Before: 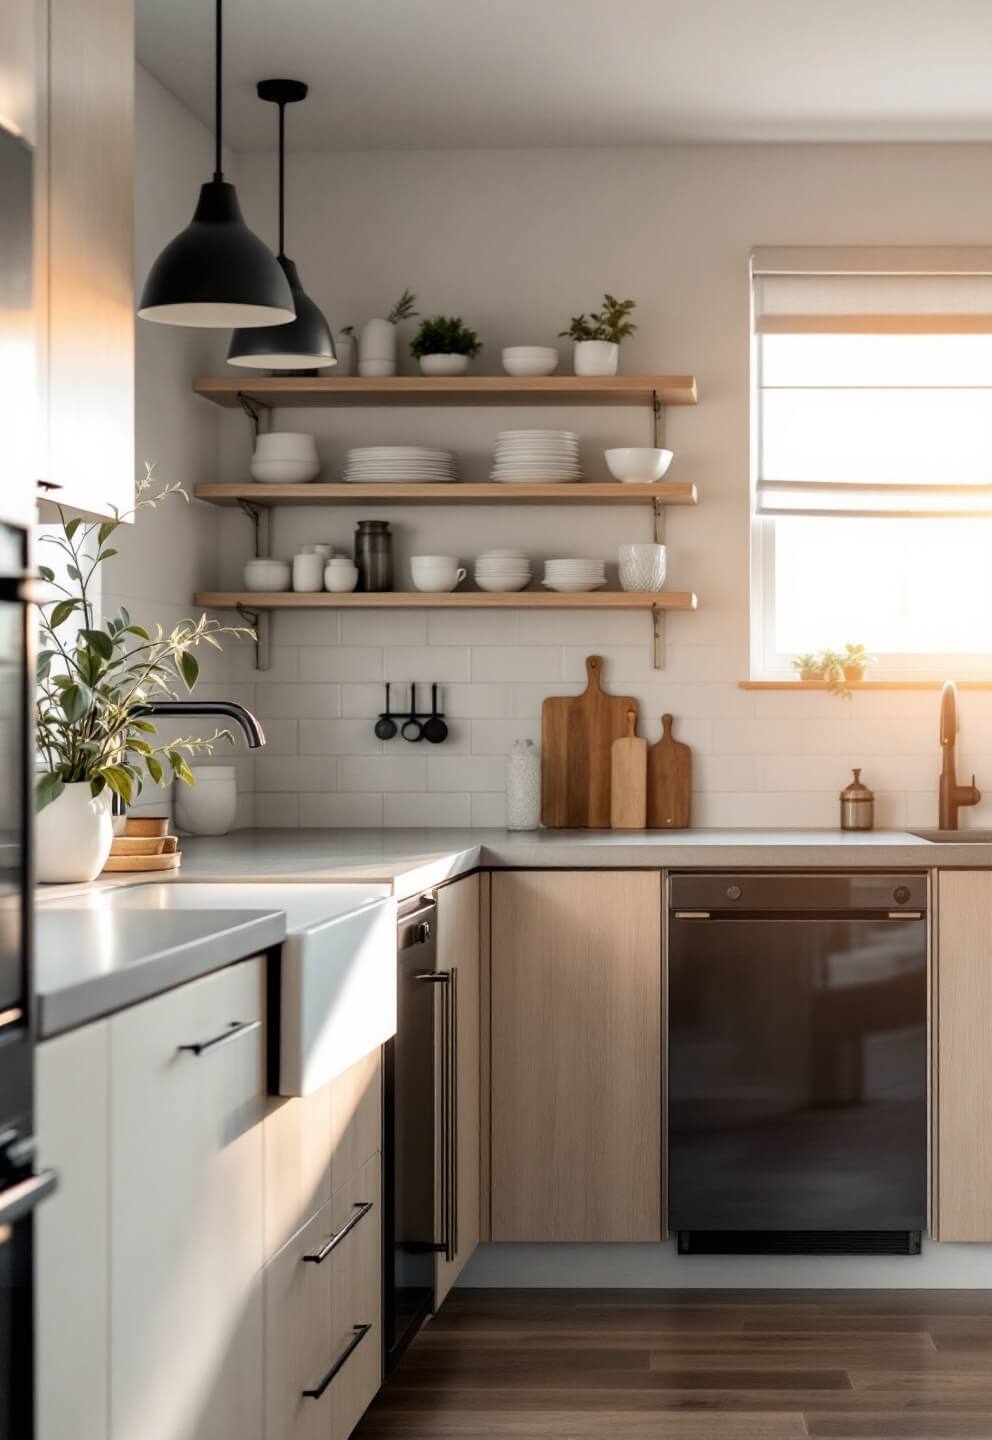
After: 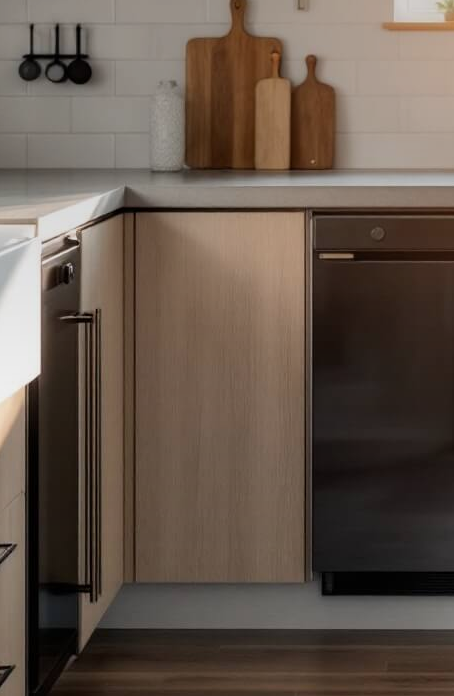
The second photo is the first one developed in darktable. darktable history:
graduated density: on, module defaults
crop: left 35.976%, top 45.819%, right 18.162%, bottom 5.807%
